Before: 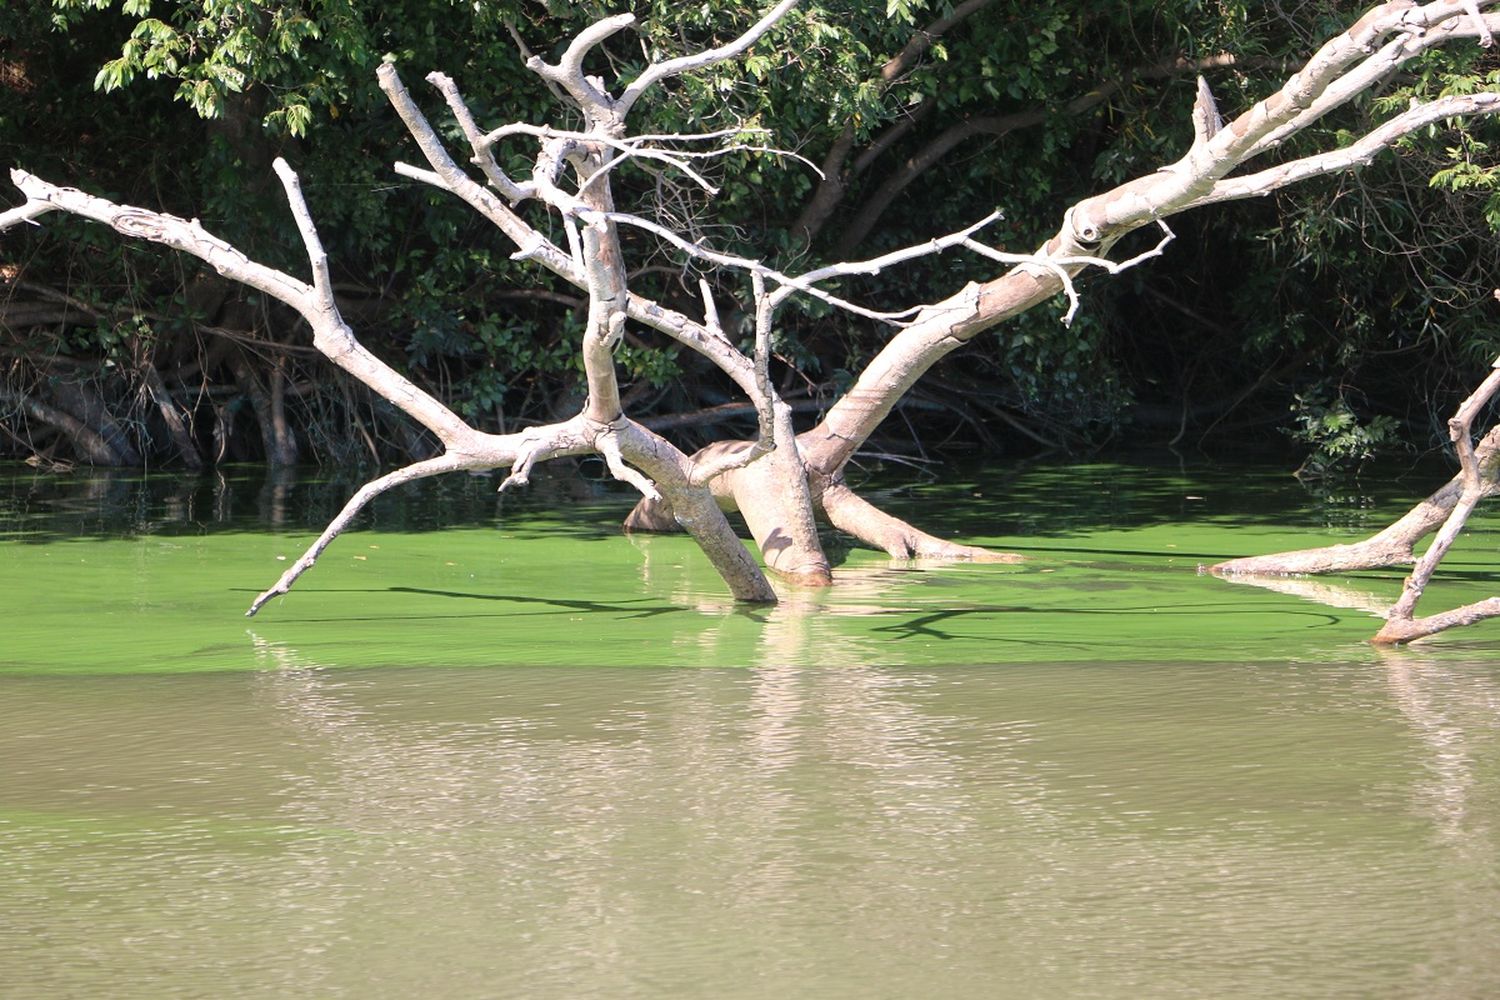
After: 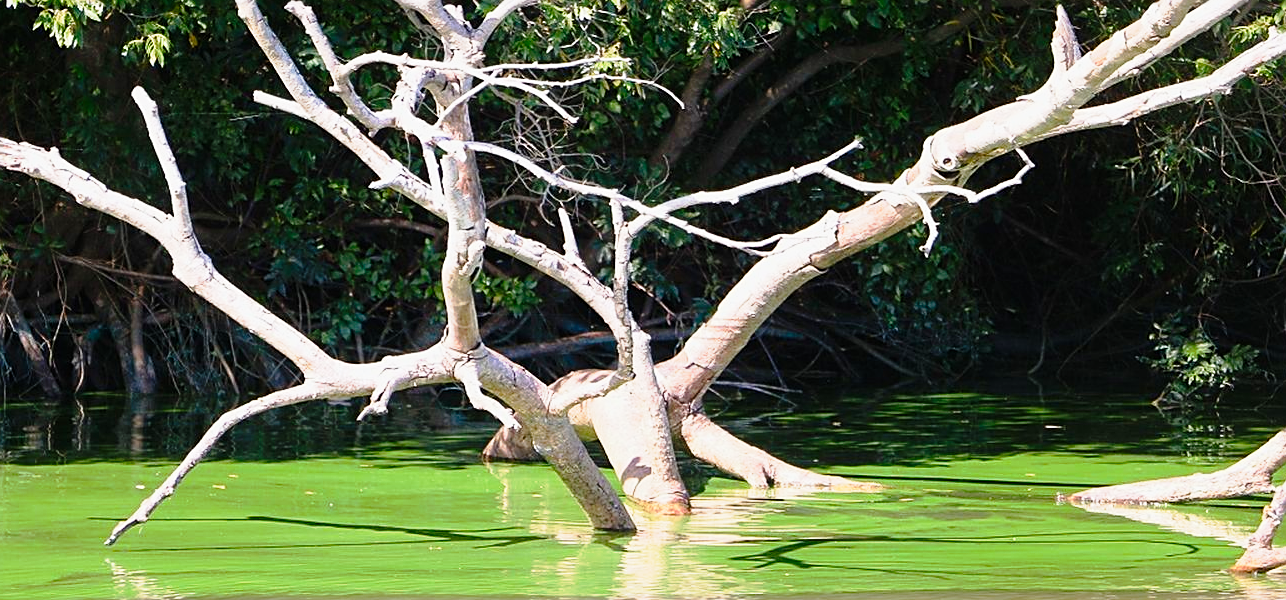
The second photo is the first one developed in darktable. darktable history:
sharpen: on, module defaults
tone curve: curves: ch0 [(0, 0) (0.105, 0.068) (0.195, 0.162) (0.283, 0.283) (0.384, 0.404) (0.485, 0.531) (0.638, 0.681) (0.795, 0.879) (1, 0.977)]; ch1 [(0, 0) (0.161, 0.092) (0.35, 0.33) (0.379, 0.401) (0.456, 0.469) (0.498, 0.503) (0.531, 0.537) (0.596, 0.621) (0.635, 0.671) (1, 1)]; ch2 [(0, 0) (0.371, 0.362) (0.437, 0.437) (0.483, 0.484) (0.53, 0.515) (0.56, 0.58) (0.622, 0.606) (1, 1)], preserve colors none
color balance rgb: linear chroma grading › global chroma 0.334%, perceptual saturation grading › global saturation 21.269%, perceptual saturation grading › highlights -19.861%, perceptual saturation grading › shadows 29.537%, global vibrance 20%
crop and rotate: left 9.434%, top 7.141%, right 4.823%, bottom 32.782%
